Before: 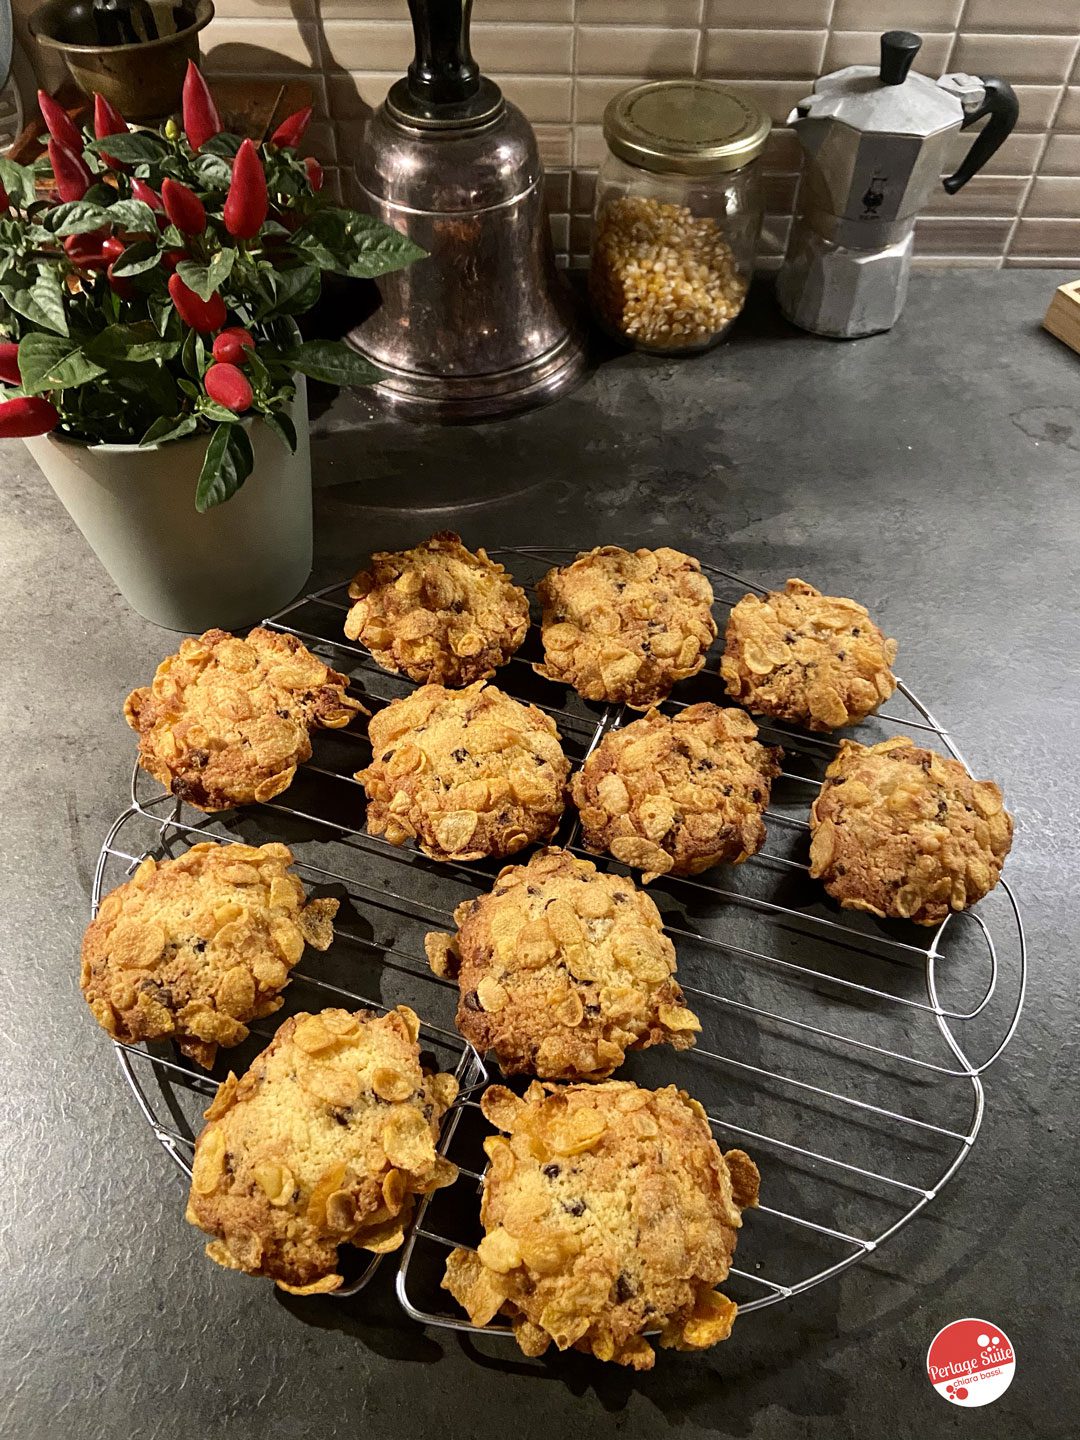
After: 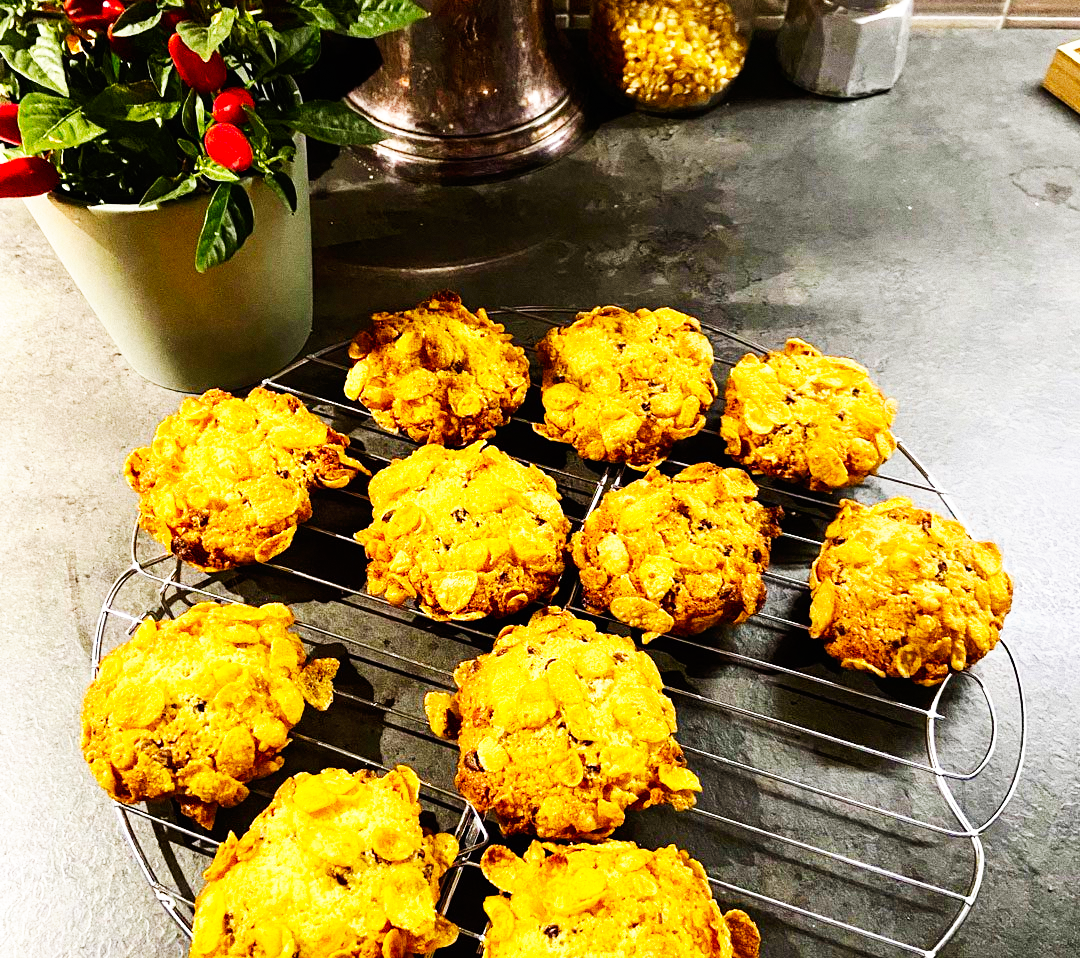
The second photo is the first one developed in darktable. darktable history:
grain: coarseness 0.47 ISO
color balance rgb: linear chroma grading › global chroma 15%, perceptual saturation grading › global saturation 30%
crop: top 16.727%, bottom 16.727%
base curve: curves: ch0 [(0, 0) (0.007, 0.004) (0.027, 0.03) (0.046, 0.07) (0.207, 0.54) (0.442, 0.872) (0.673, 0.972) (1, 1)], preserve colors none
